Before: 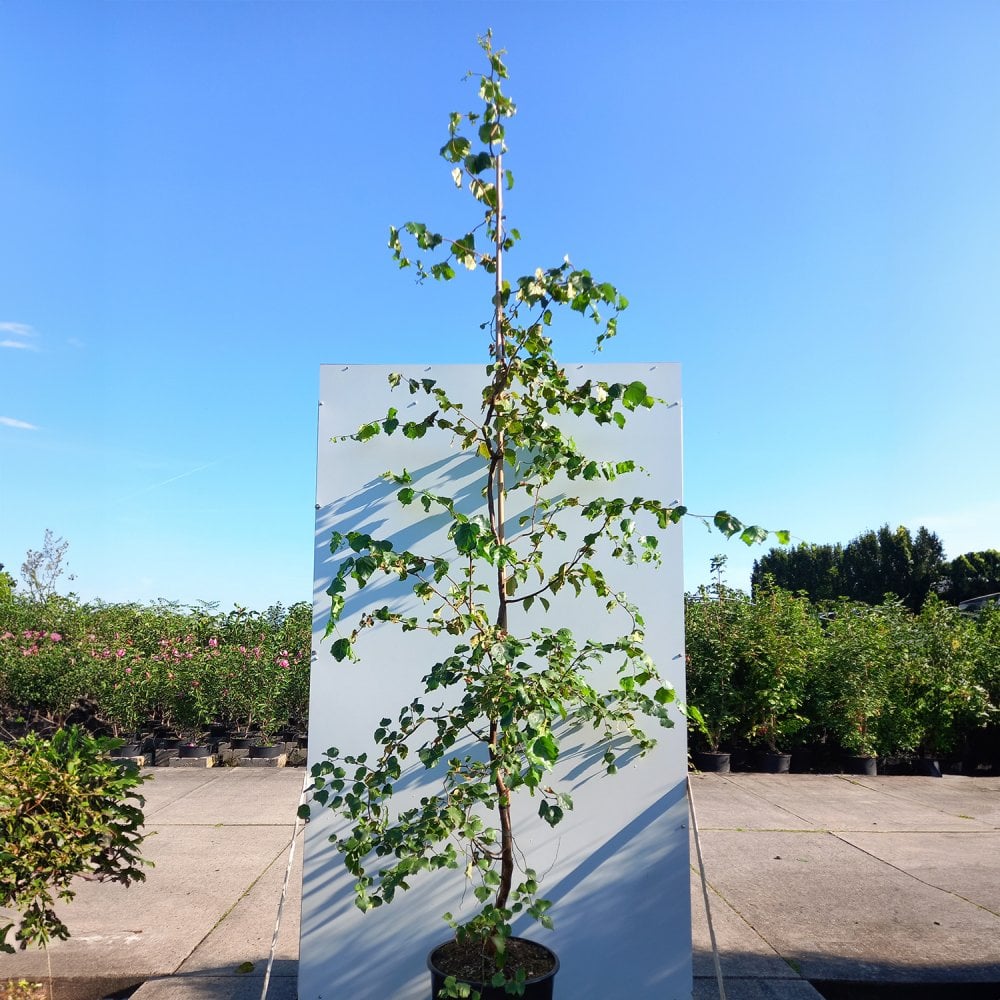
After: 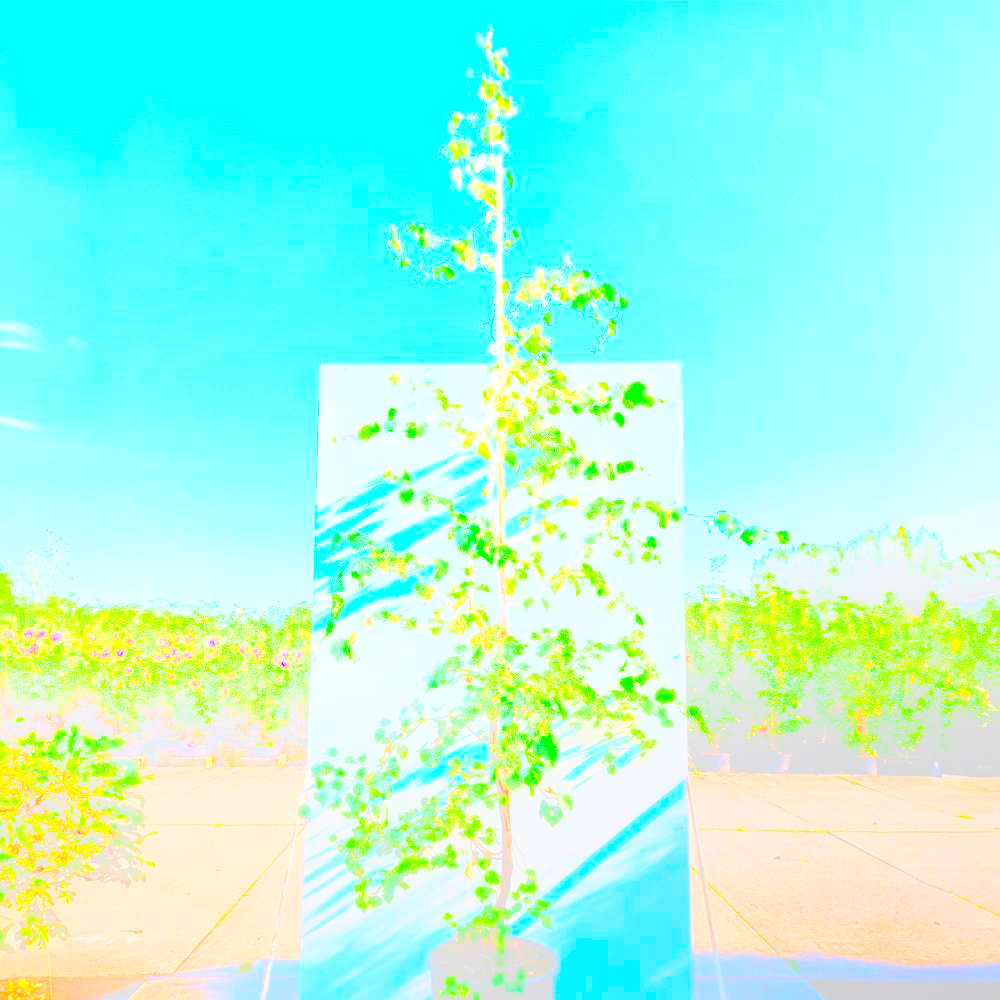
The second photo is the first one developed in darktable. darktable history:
sharpen: amount 0.2
sigmoid: skew -0.2, preserve hue 0%, red attenuation 0.1, red rotation 0.035, green attenuation 0.1, green rotation -0.017, blue attenuation 0.15, blue rotation -0.052, base primaries Rec2020
color correction: saturation 3
bloom: size 70%, threshold 25%, strength 70%
